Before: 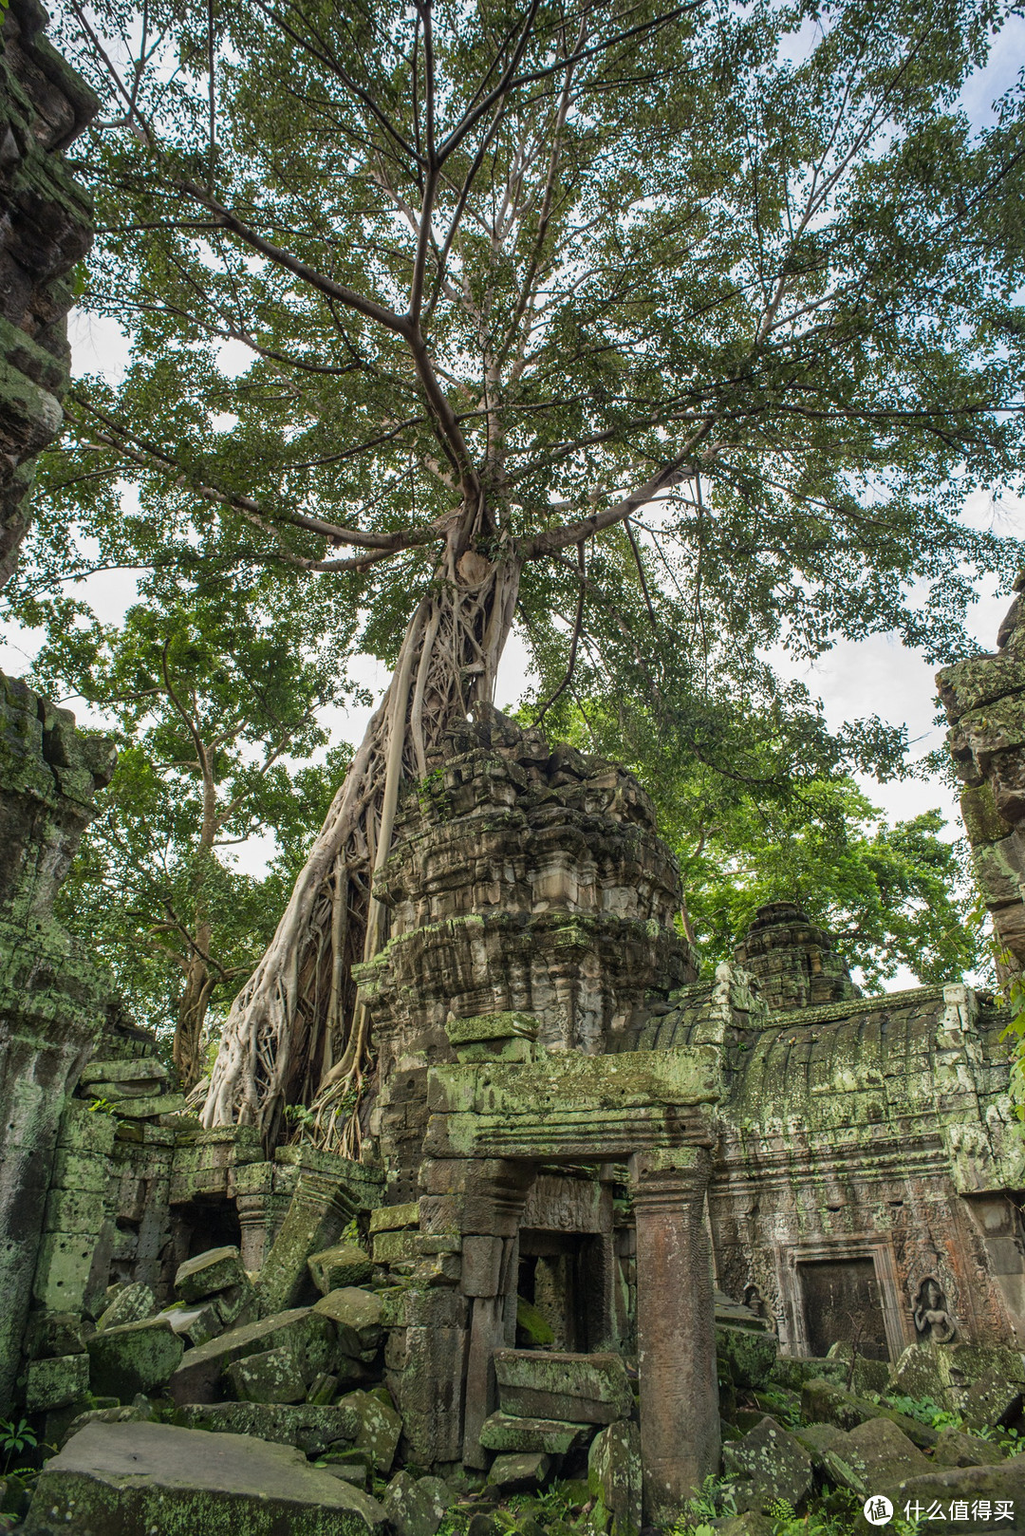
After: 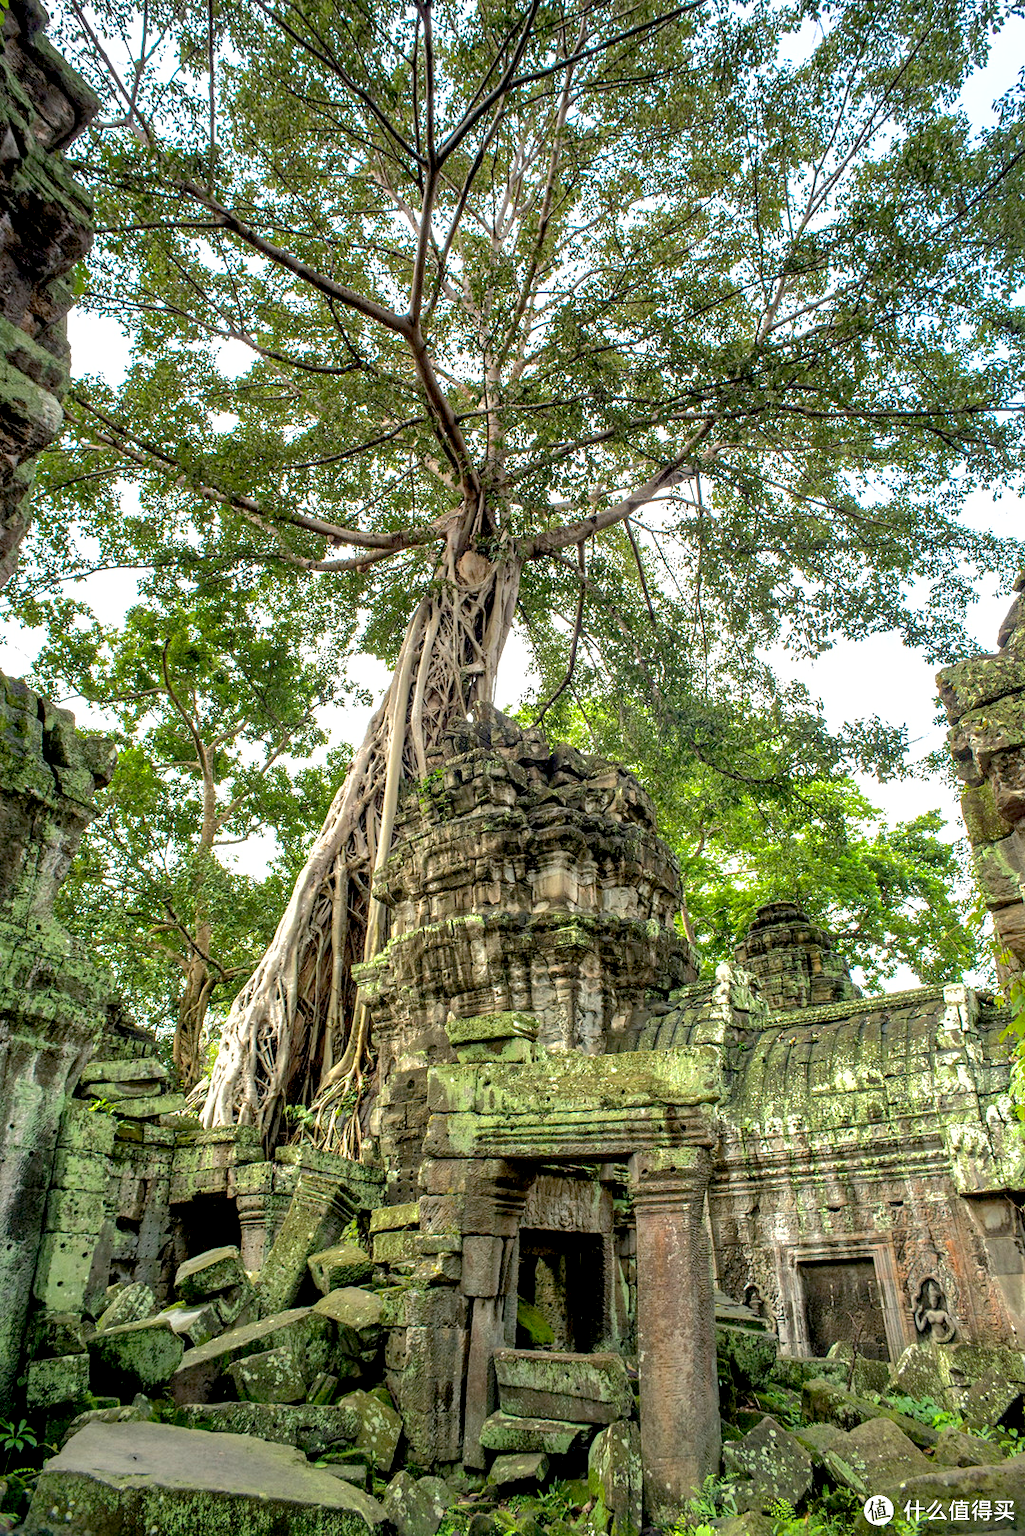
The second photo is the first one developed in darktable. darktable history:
shadows and highlights: shadows 39.44, highlights -59.97
exposure: black level correction 0.011, exposure 1.077 EV, compensate highlight preservation false
